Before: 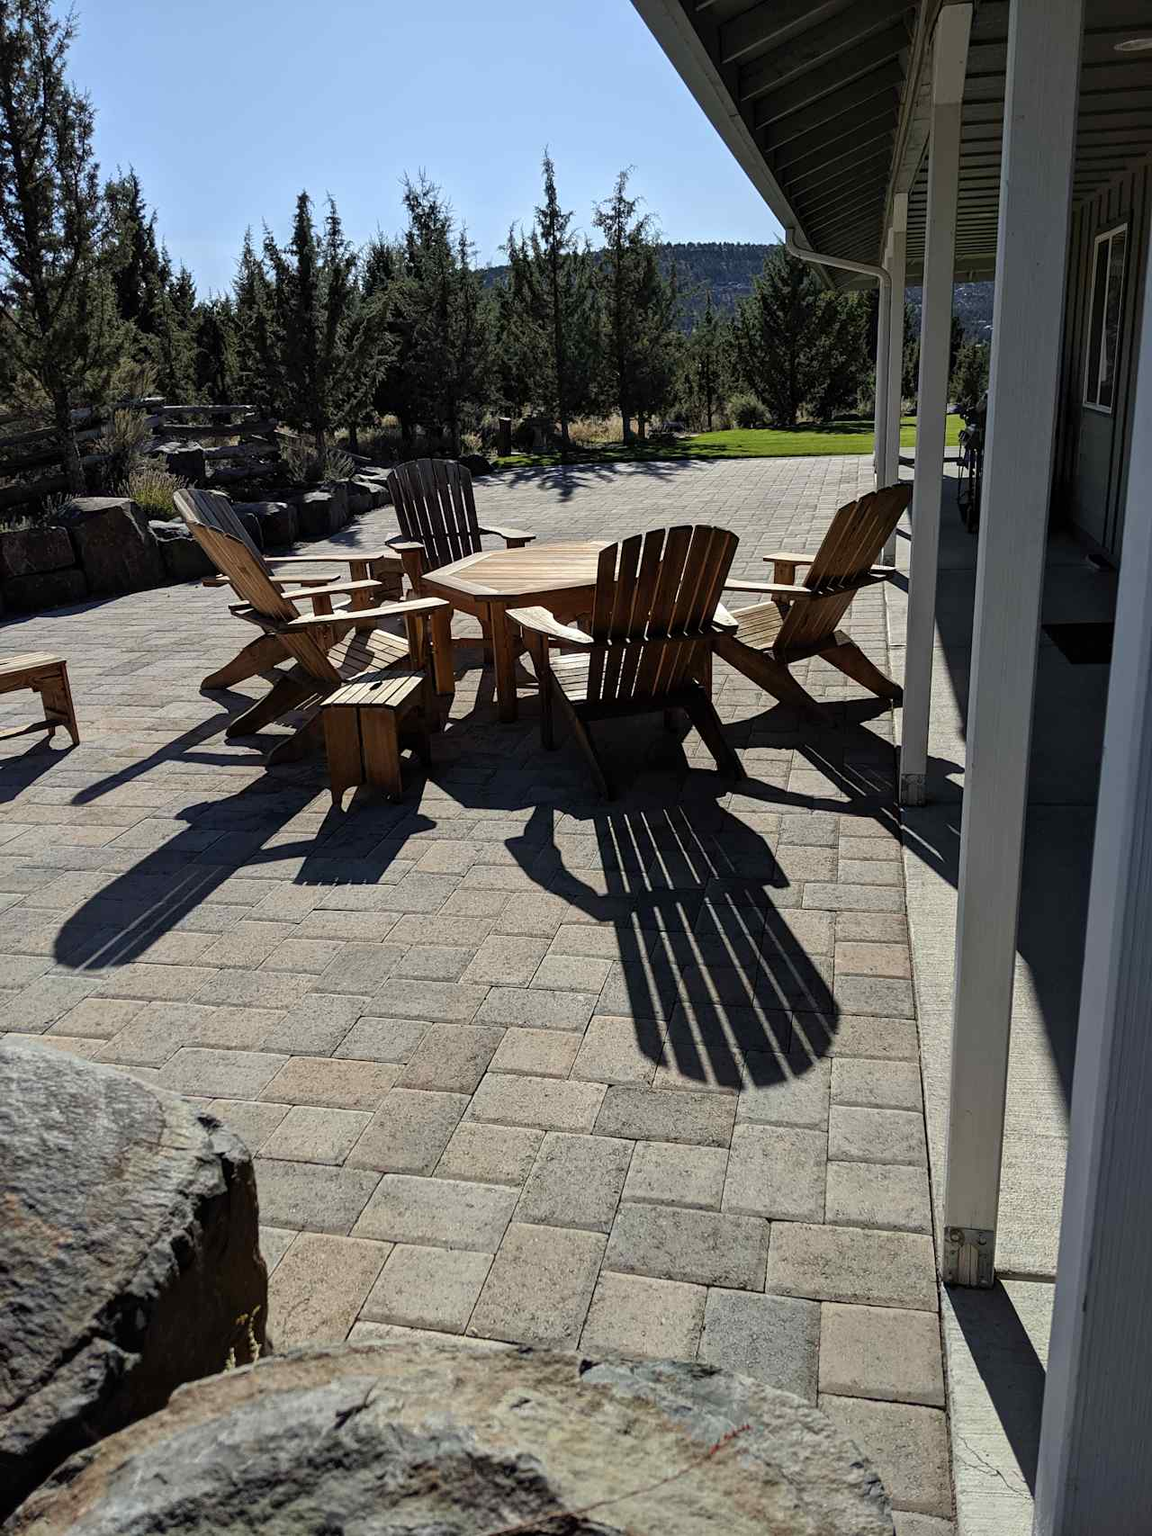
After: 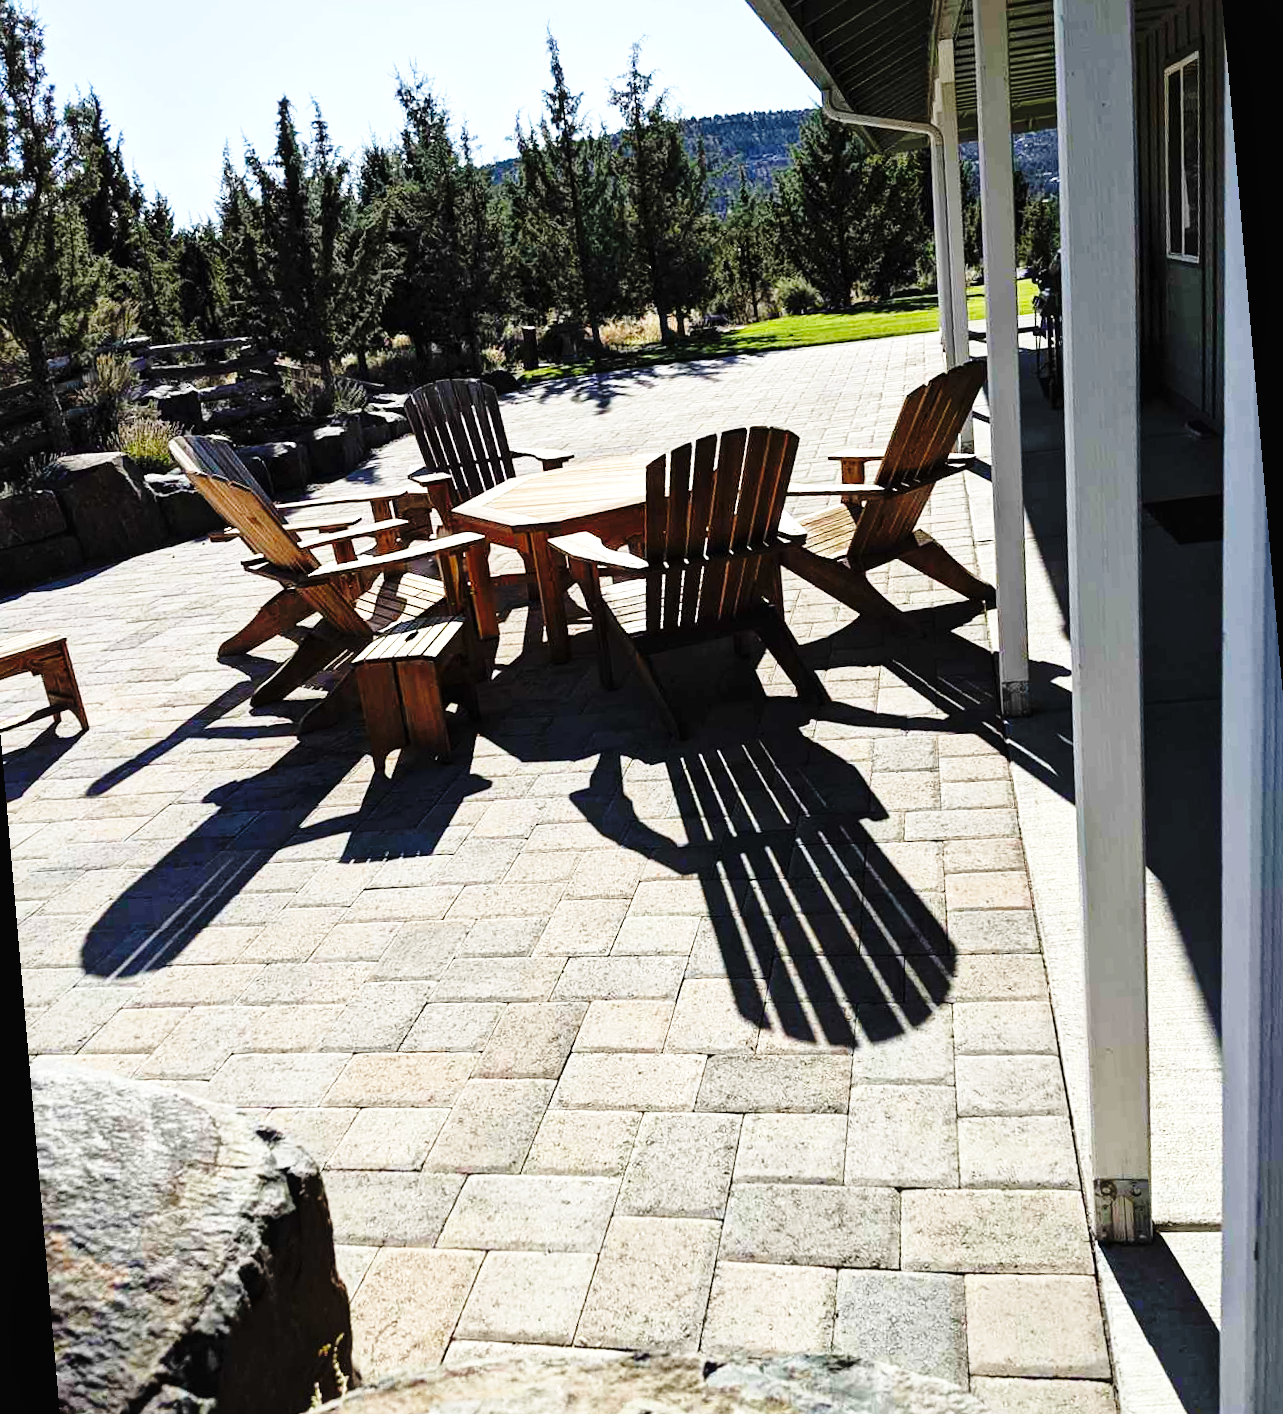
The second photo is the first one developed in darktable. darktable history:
local contrast: mode bilateral grid, contrast 20, coarseness 50, detail 120%, midtone range 0.2
base curve: curves: ch0 [(0, 0) (0.04, 0.03) (0.133, 0.232) (0.448, 0.748) (0.843, 0.968) (1, 1)], preserve colors none
exposure: black level correction -0.002, exposure 0.54 EV, compensate highlight preservation false
rotate and perspective: rotation -5°, crop left 0.05, crop right 0.952, crop top 0.11, crop bottom 0.89
